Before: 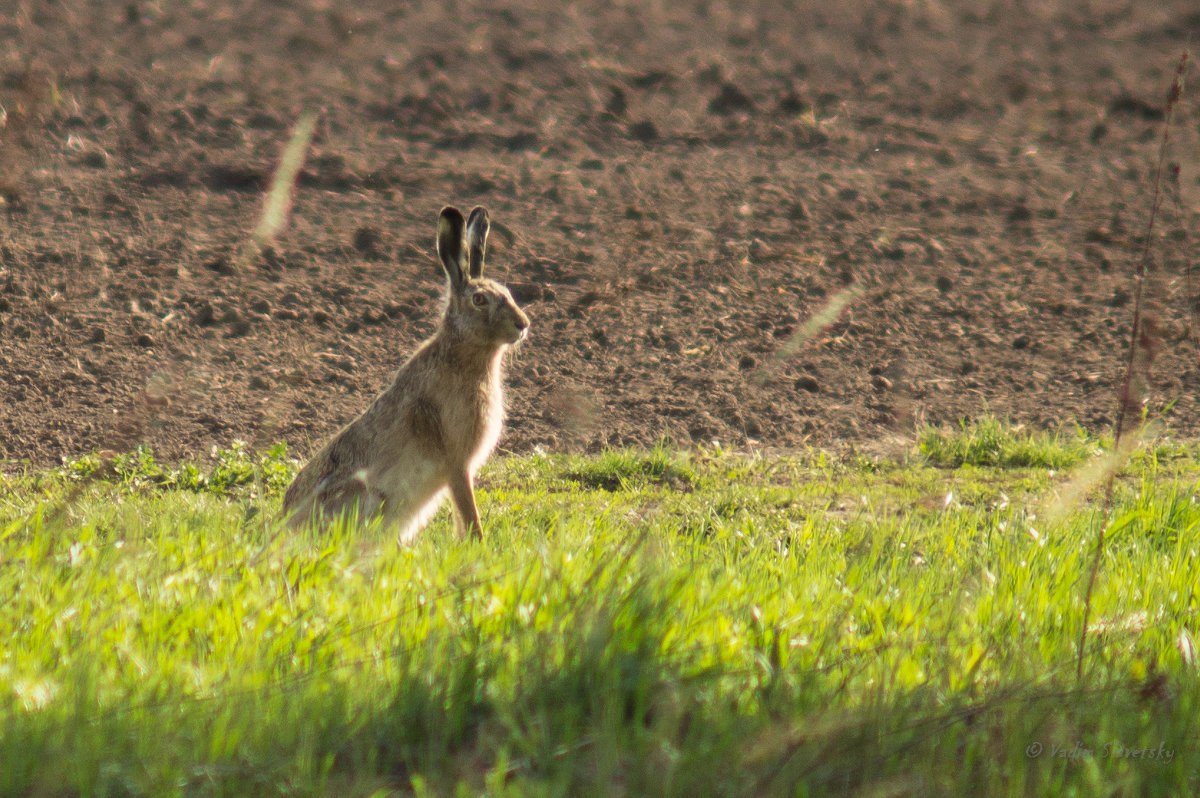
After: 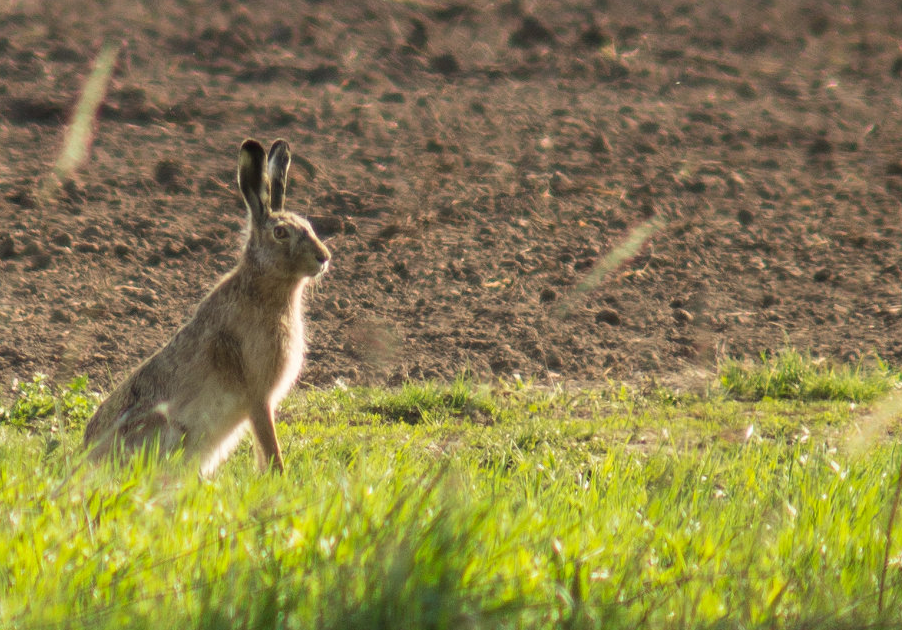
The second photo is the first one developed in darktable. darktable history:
crop: left 16.595%, top 8.489%, right 8.21%, bottom 12.485%
